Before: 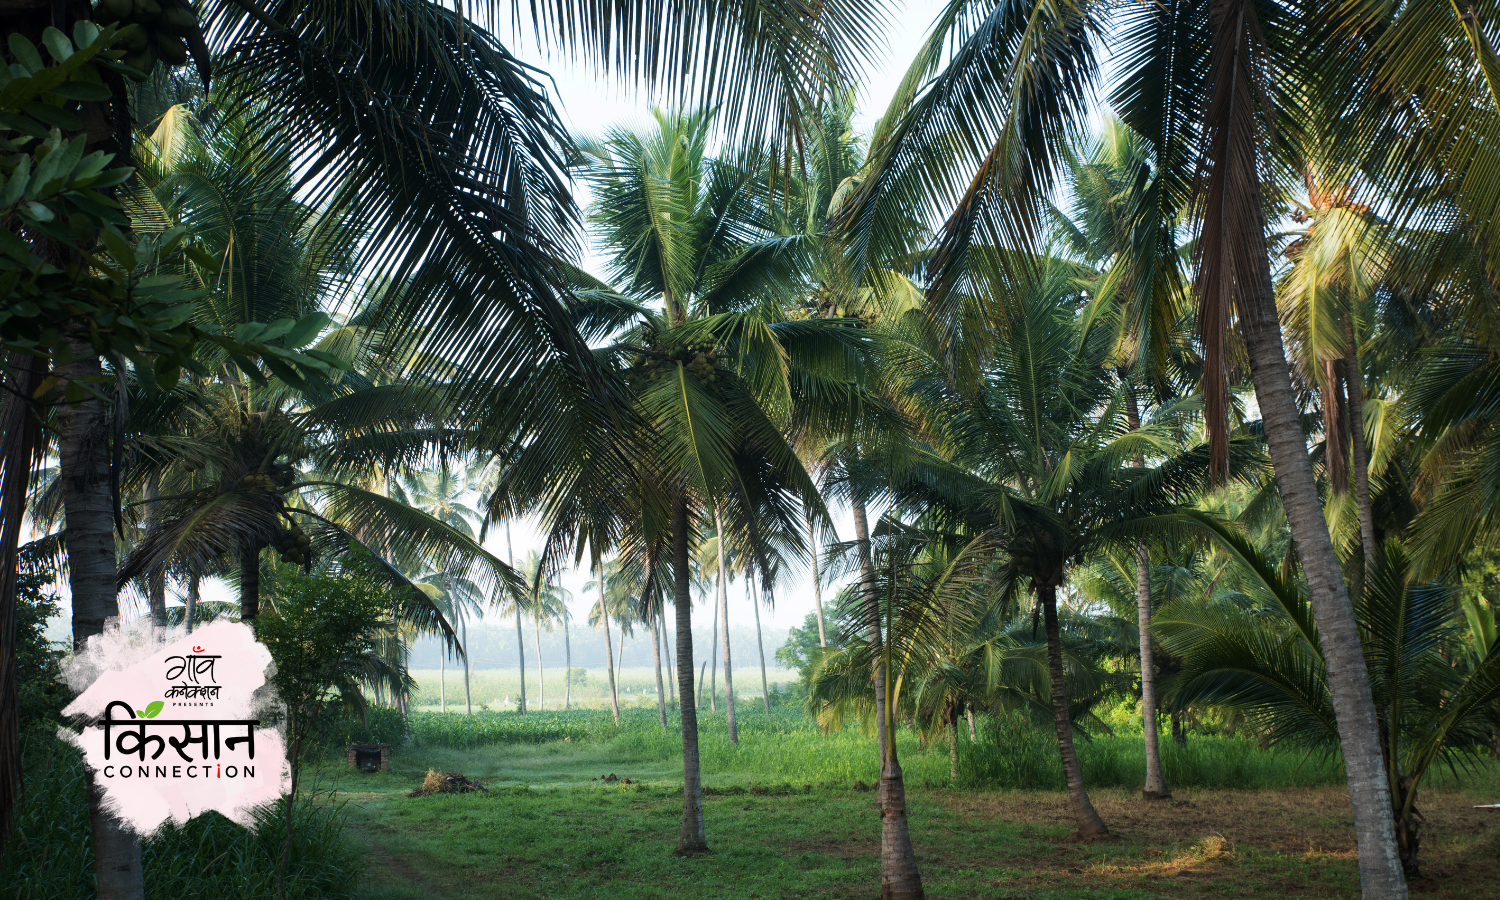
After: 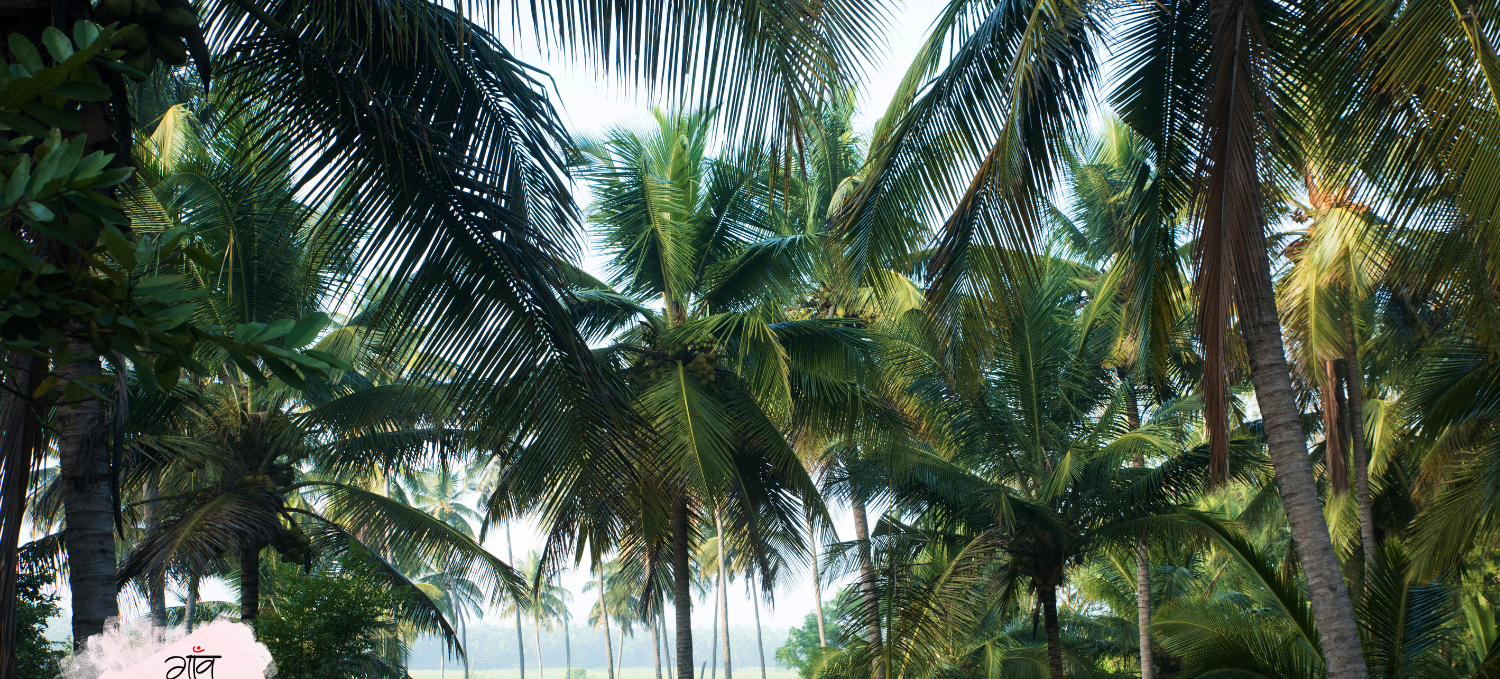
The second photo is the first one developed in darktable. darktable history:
velvia: on, module defaults
crop: bottom 24.543%
